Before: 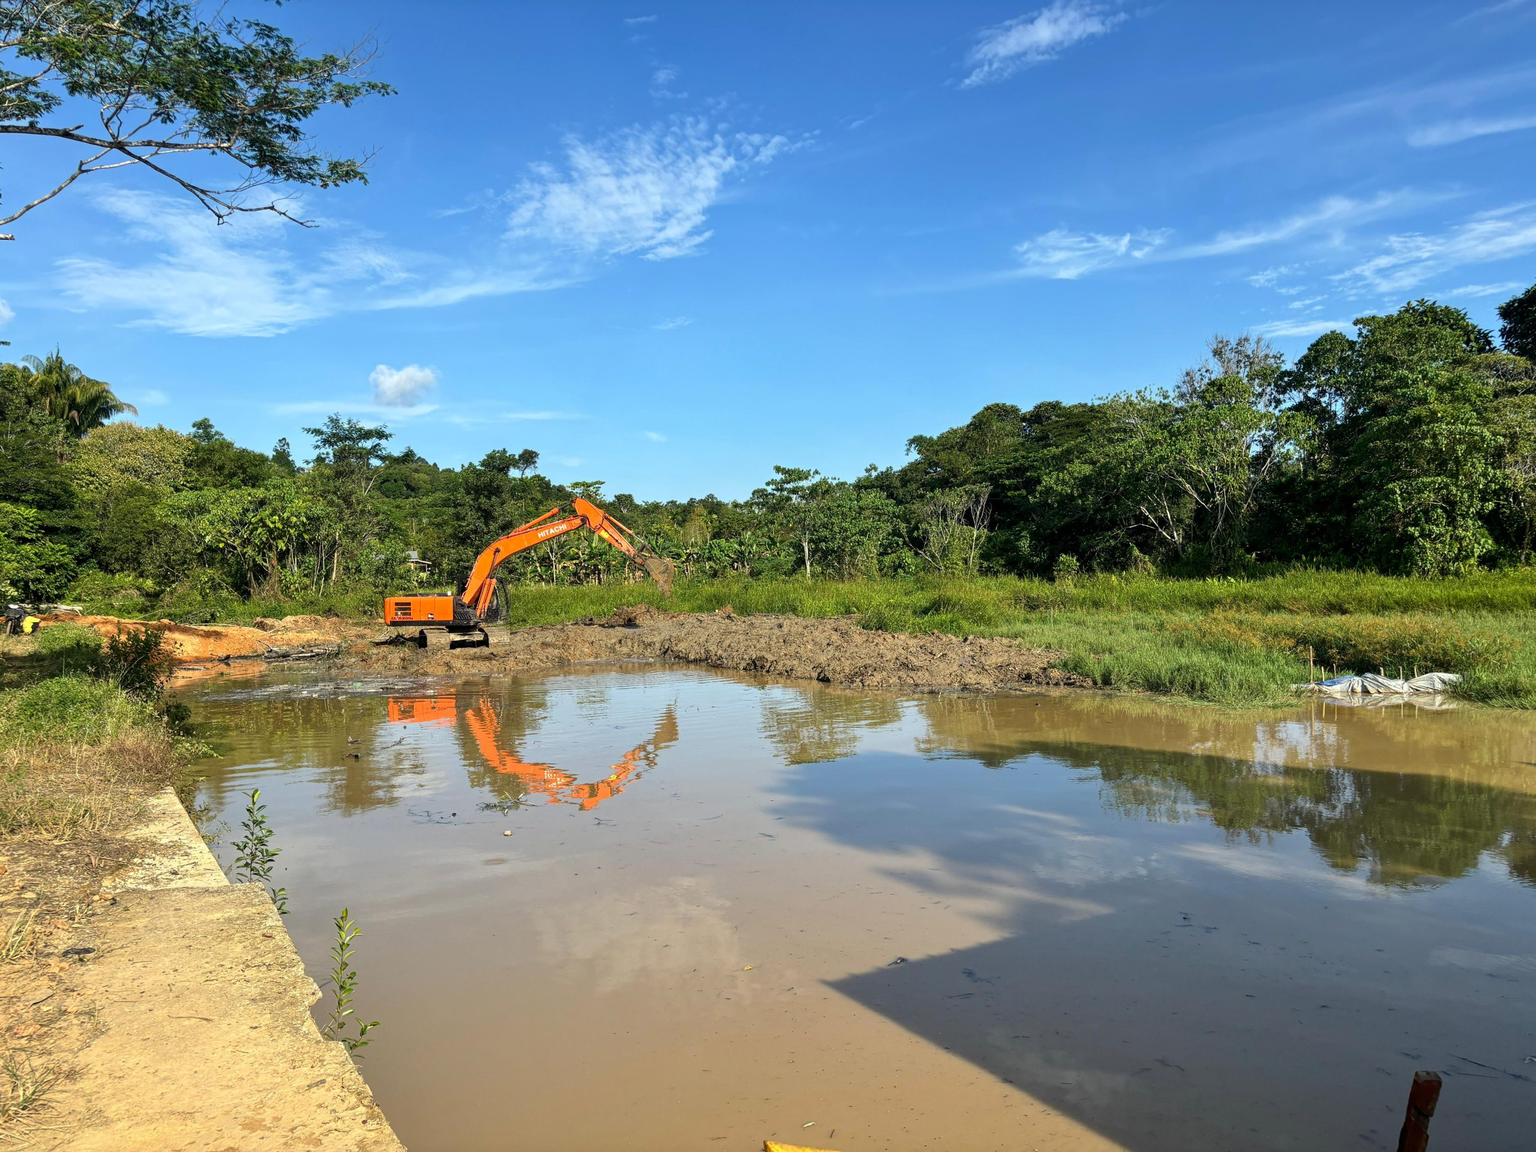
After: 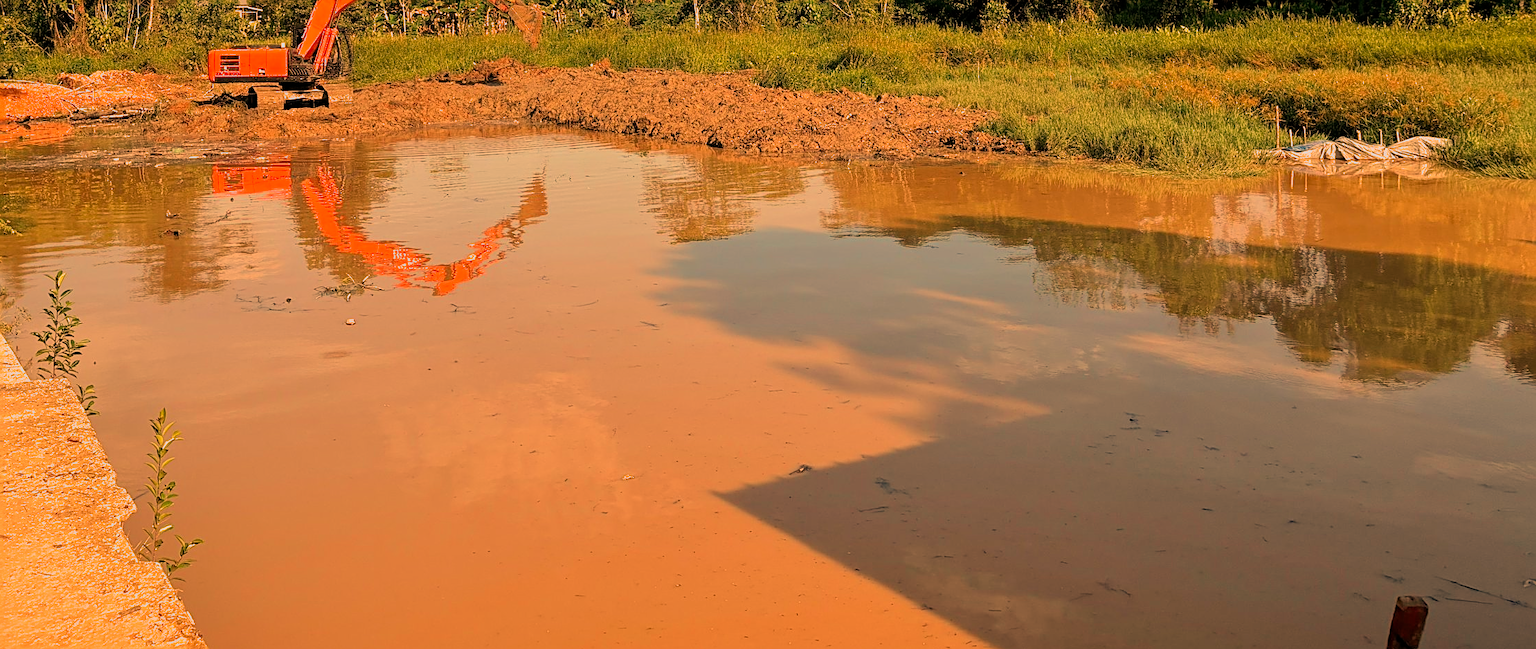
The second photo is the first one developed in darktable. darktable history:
filmic rgb: middle gray luminance 18.42%, black relative exposure -10.5 EV, white relative exposure 3.4 EV, threshold 6 EV, target black luminance 0%, hardness 6.03, latitude 99%, contrast 0.847, shadows ↔ highlights balance 0.505%, add noise in highlights 0, preserve chrominance max RGB, color science v3 (2019), use custom middle-gray values true, iterations of high-quality reconstruction 0, contrast in highlights soft, enable highlight reconstruction true
white balance: red 1.467, blue 0.684
sharpen: on, module defaults
crop and rotate: left 13.306%, top 48.129%, bottom 2.928%
color zones: curves: ch1 [(0, 0.525) (0.143, 0.556) (0.286, 0.52) (0.429, 0.5) (0.571, 0.5) (0.714, 0.5) (0.857, 0.503) (1, 0.525)]
